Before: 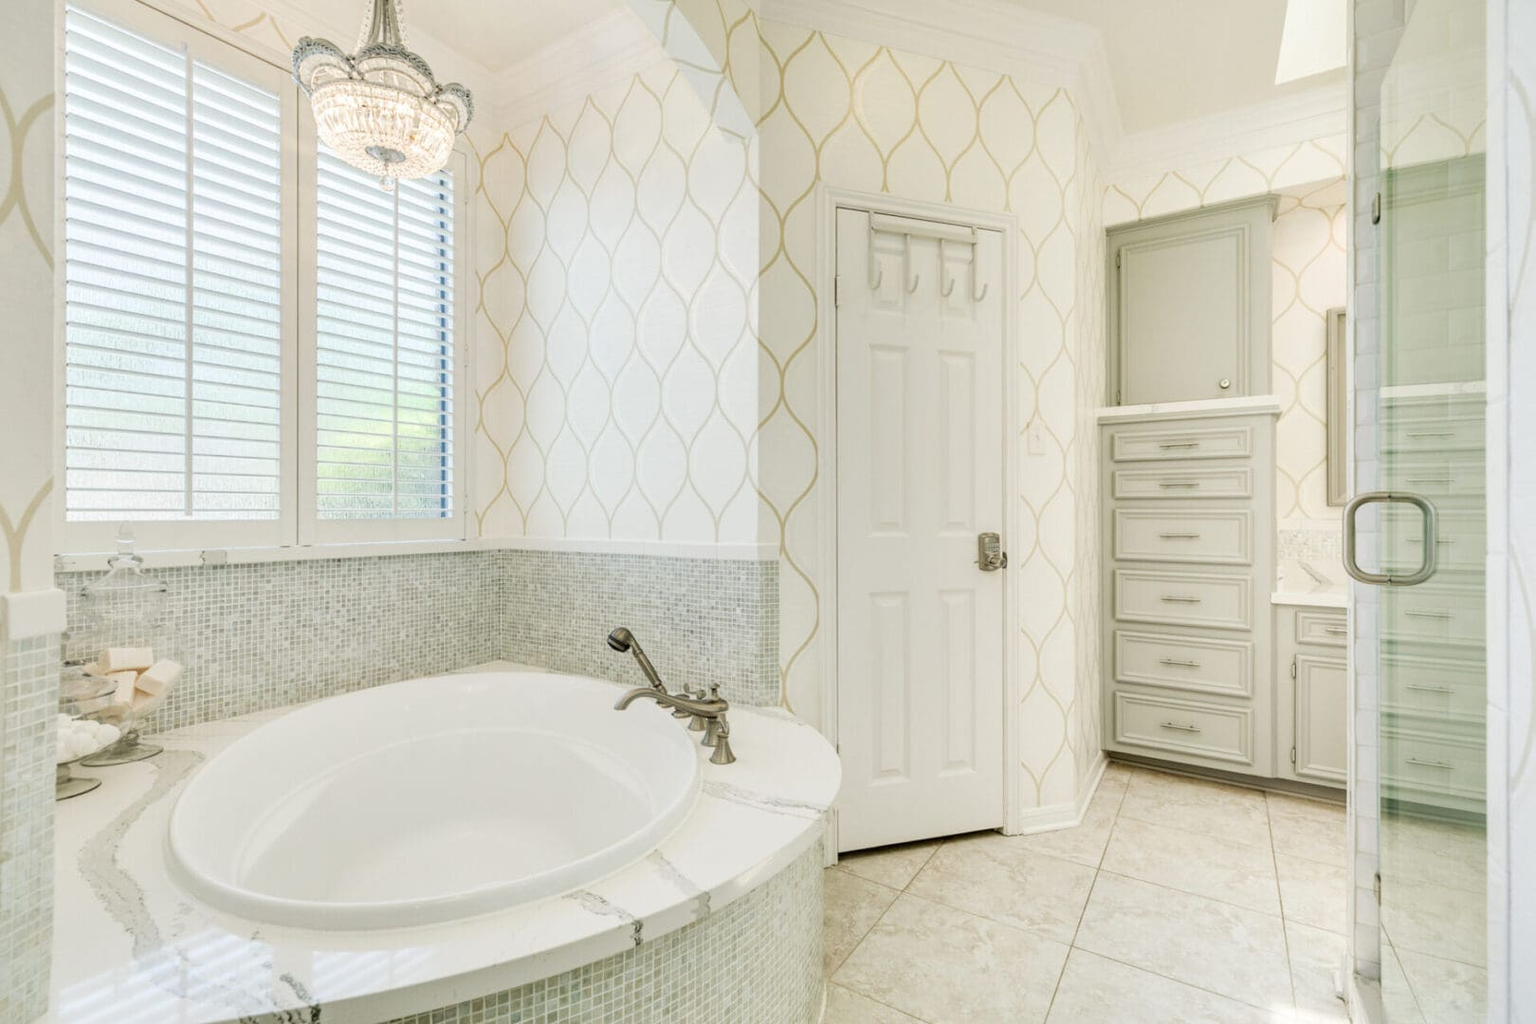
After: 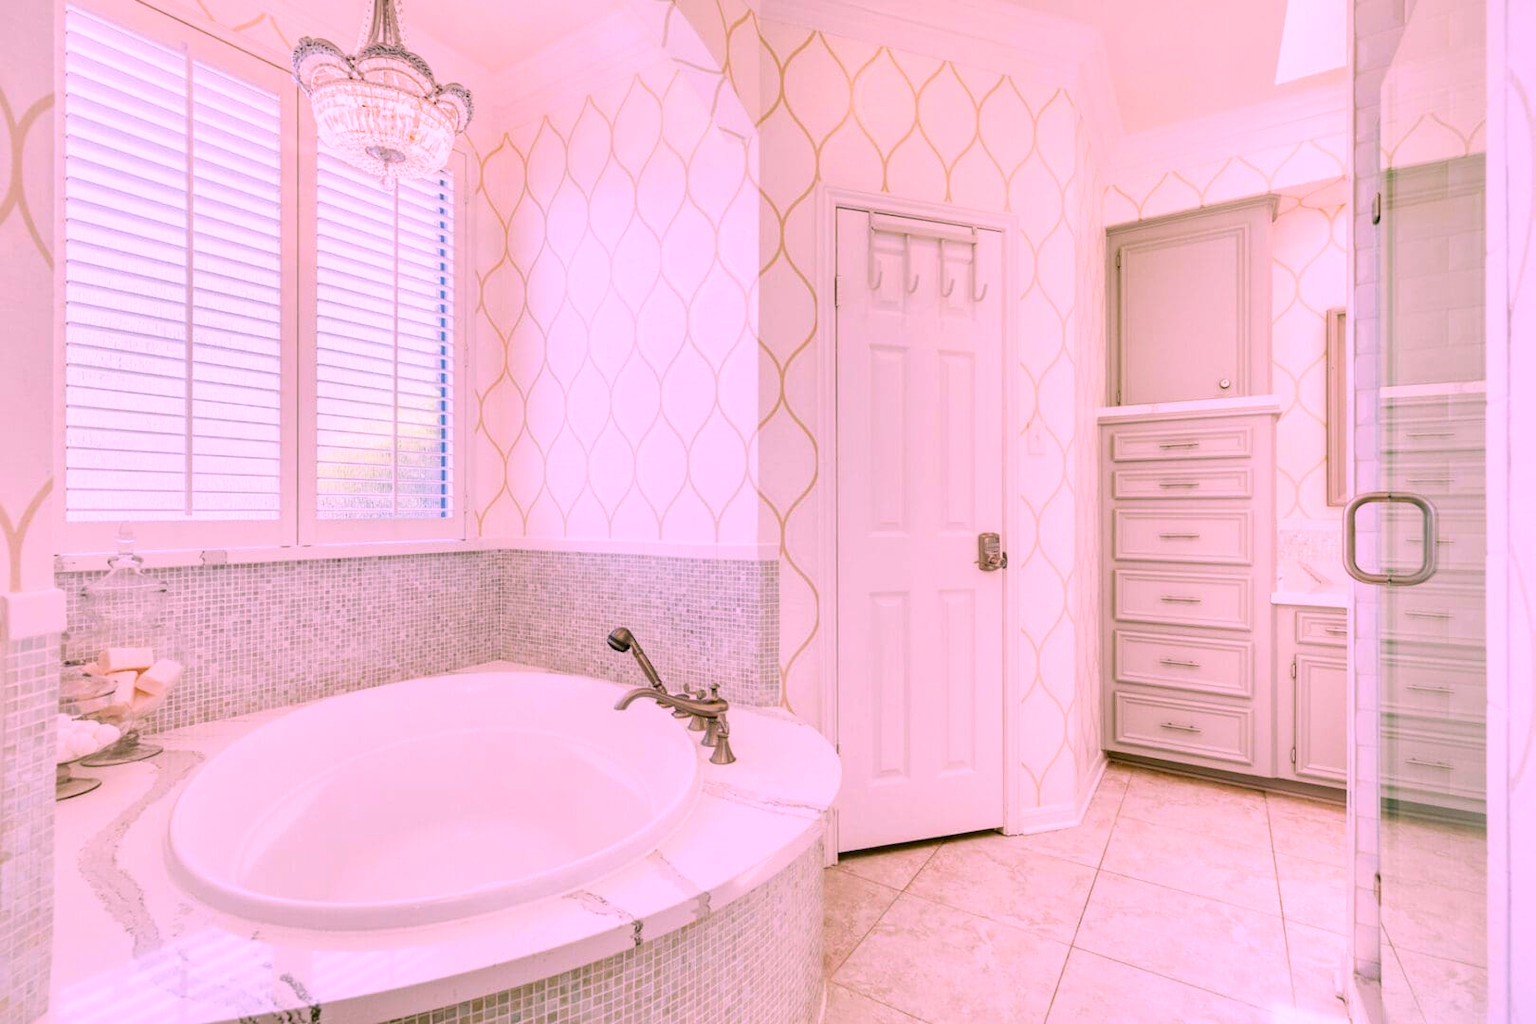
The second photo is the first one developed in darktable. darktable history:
shadows and highlights: shadows 62.66, white point adjustment 0.37, highlights -34.44, compress 83.82%
sharpen: radius 2.883, amount 0.868, threshold 47.523
color correction: highlights a* 19.5, highlights b* -11.53, saturation 1.69
